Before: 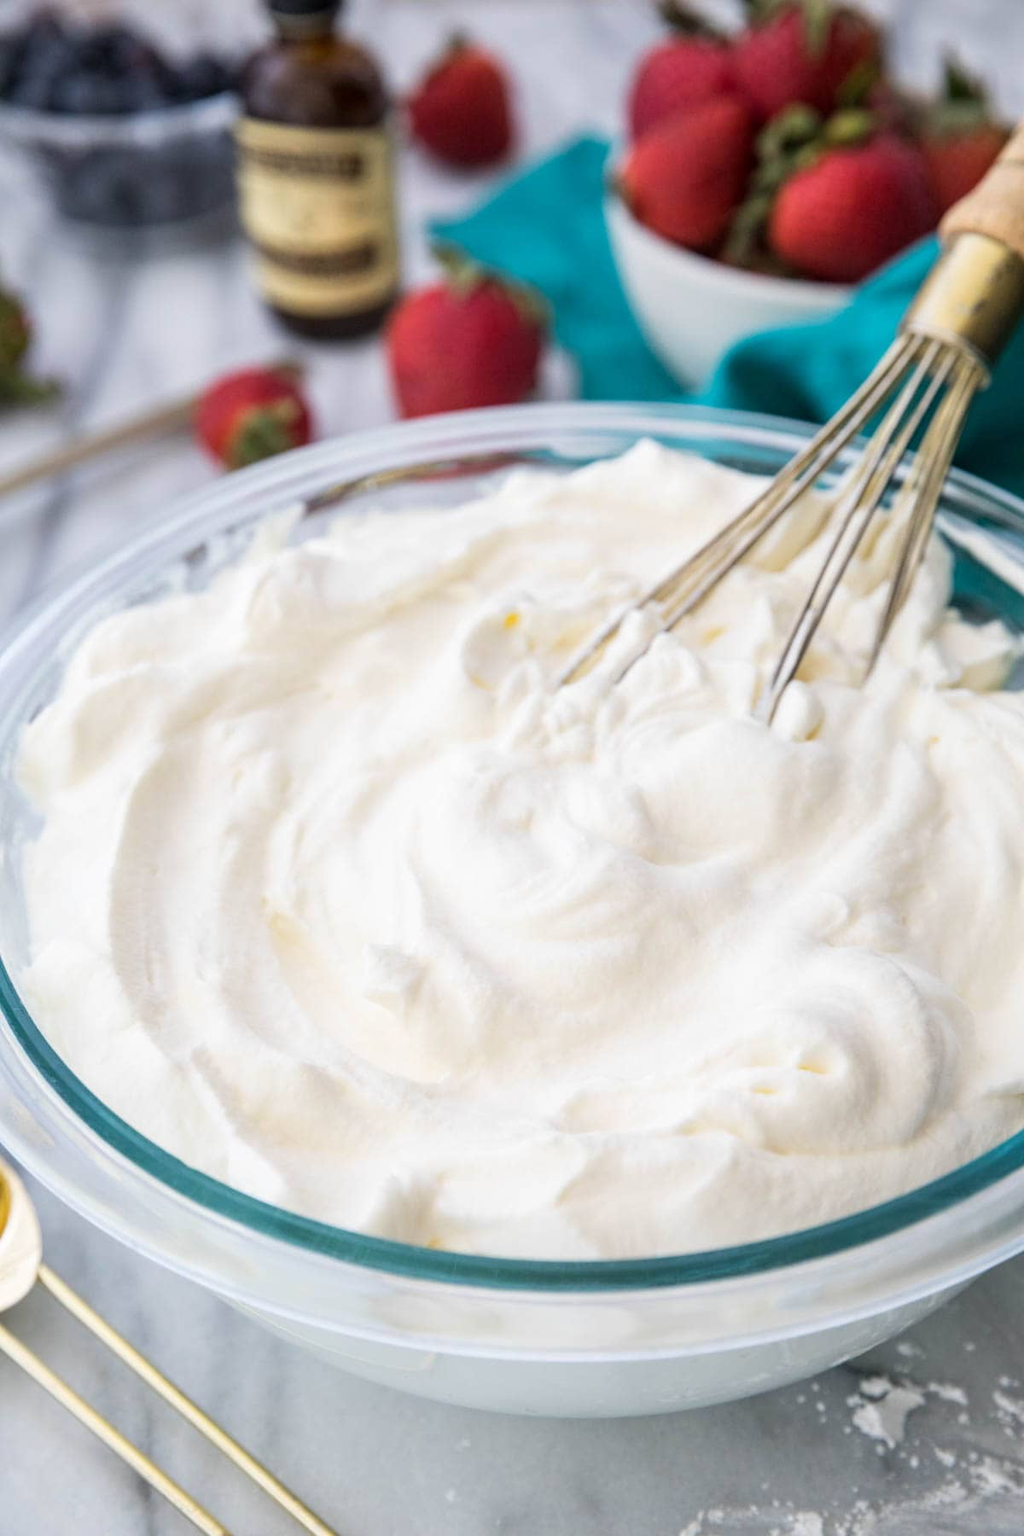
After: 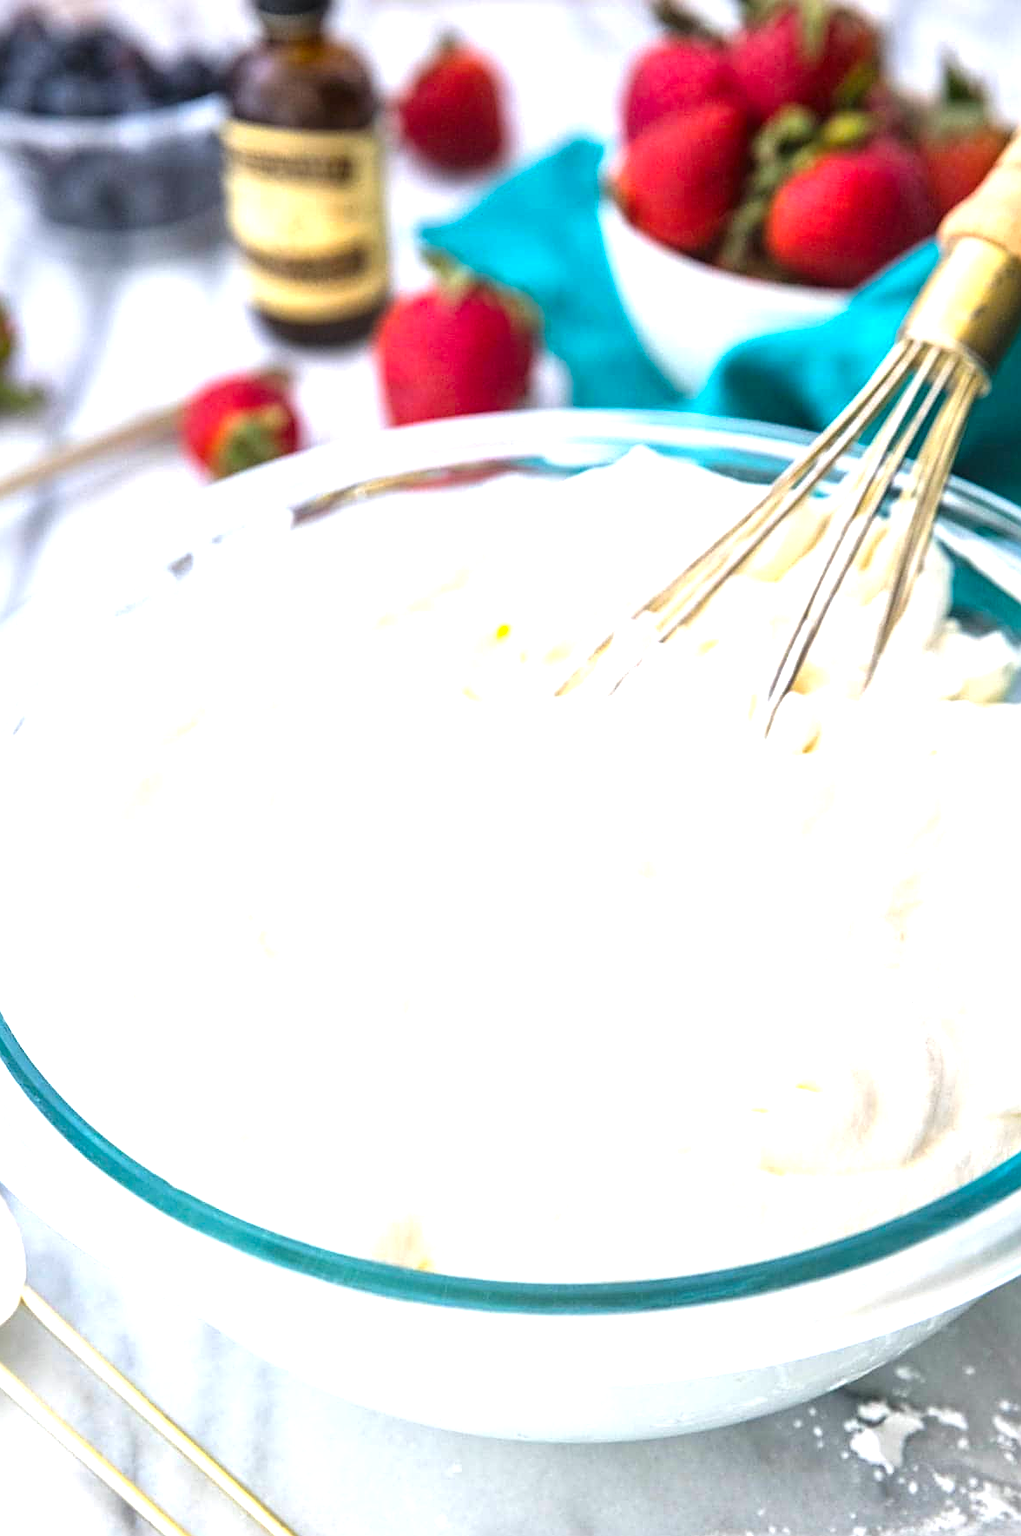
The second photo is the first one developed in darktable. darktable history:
crop: left 1.701%, right 0.282%, bottom 1.705%
exposure: black level correction 0, exposure 1 EV, compensate highlight preservation false
color balance rgb: global offset › luminance 0.712%, perceptual saturation grading › global saturation 25.588%
sharpen: amount 0.496
local contrast: mode bilateral grid, contrast 21, coarseness 51, detail 132%, midtone range 0.2
tone equalizer: mask exposure compensation -0.499 EV
